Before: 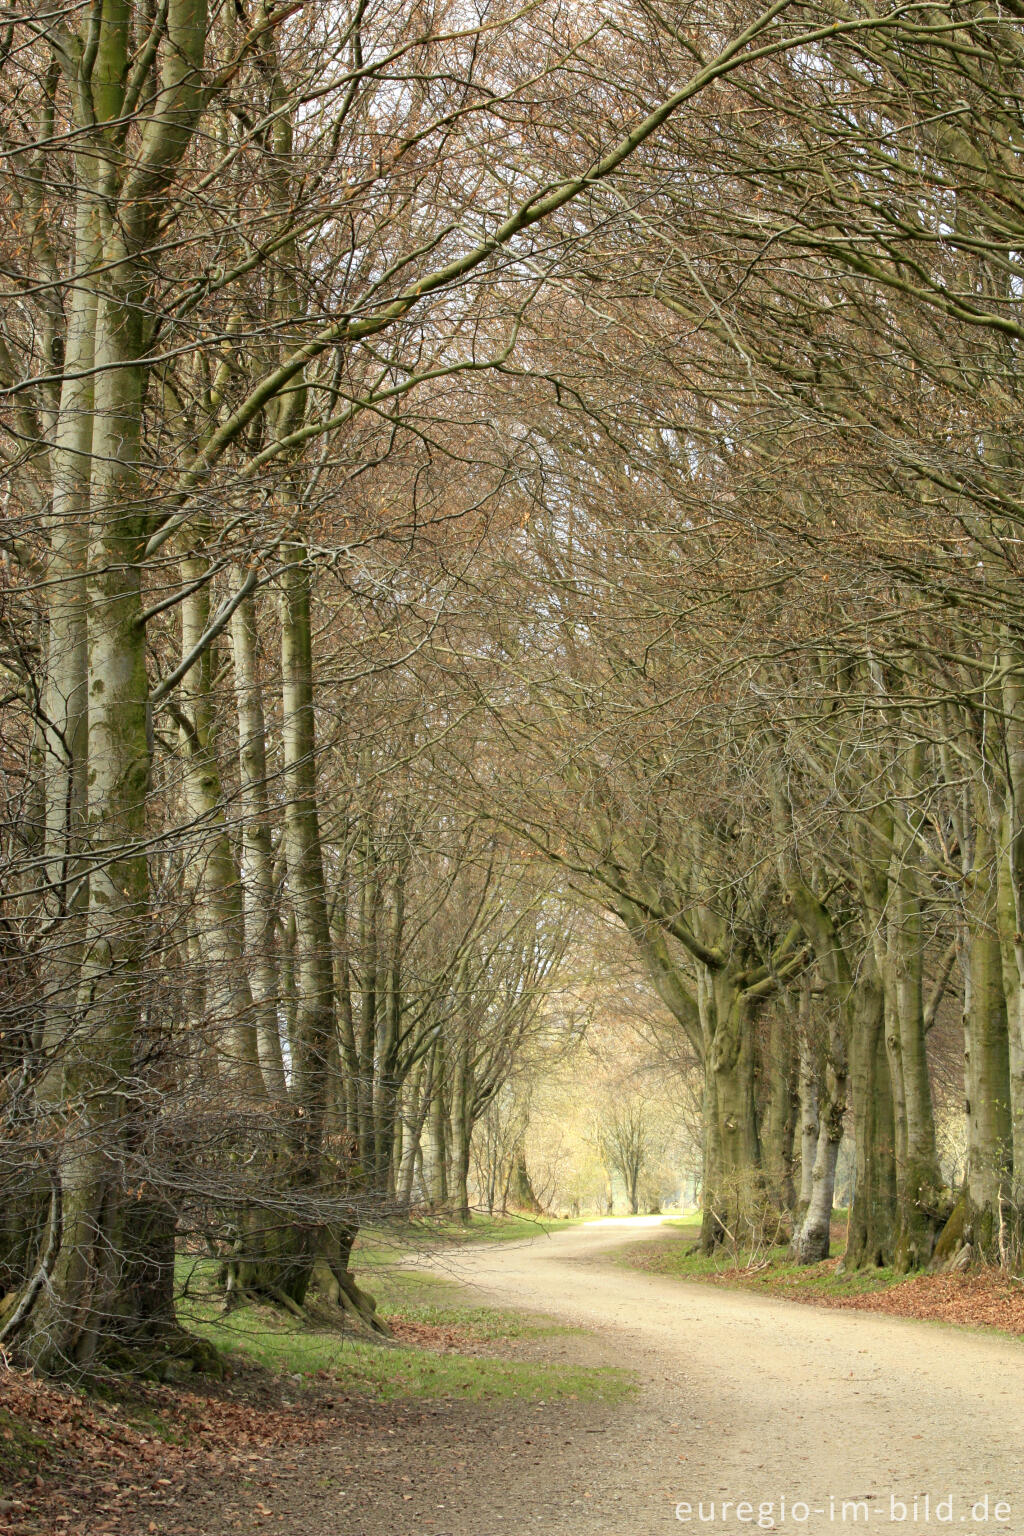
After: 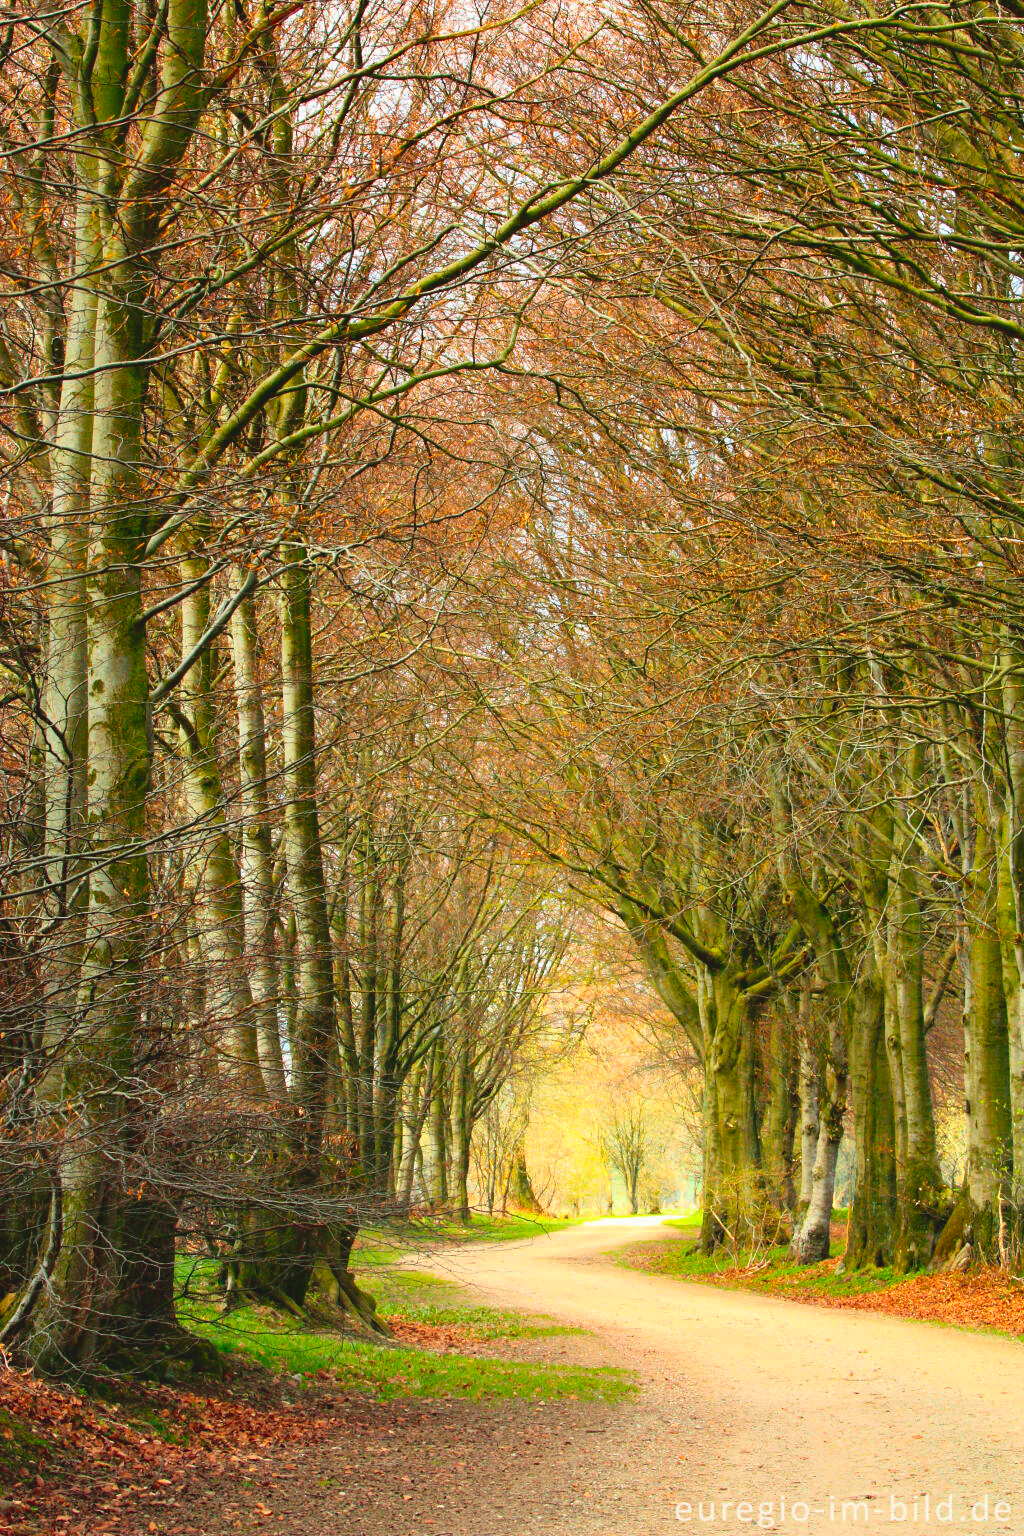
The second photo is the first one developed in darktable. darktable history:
tone curve: curves: ch0 [(0, 0) (0.059, 0.027) (0.178, 0.105) (0.292, 0.233) (0.485, 0.472) (0.837, 0.887) (1, 0.983)]; ch1 [(0, 0) (0.23, 0.166) (0.34, 0.298) (0.371, 0.334) (0.435, 0.413) (0.477, 0.469) (0.499, 0.498) (0.534, 0.551) (0.56, 0.585) (0.754, 0.801) (1, 1)]; ch2 [(0, 0) (0.431, 0.414) (0.498, 0.503) (0.524, 0.531) (0.568, 0.567) (0.6, 0.597) (0.65, 0.651) (0.752, 0.764) (1, 1)], color space Lab, independent channels, preserve colors none
color balance rgb: global offset › luminance 1.992%, linear chroma grading › global chroma 19.568%, perceptual saturation grading › global saturation 30.04%, global vibrance 9.971%
